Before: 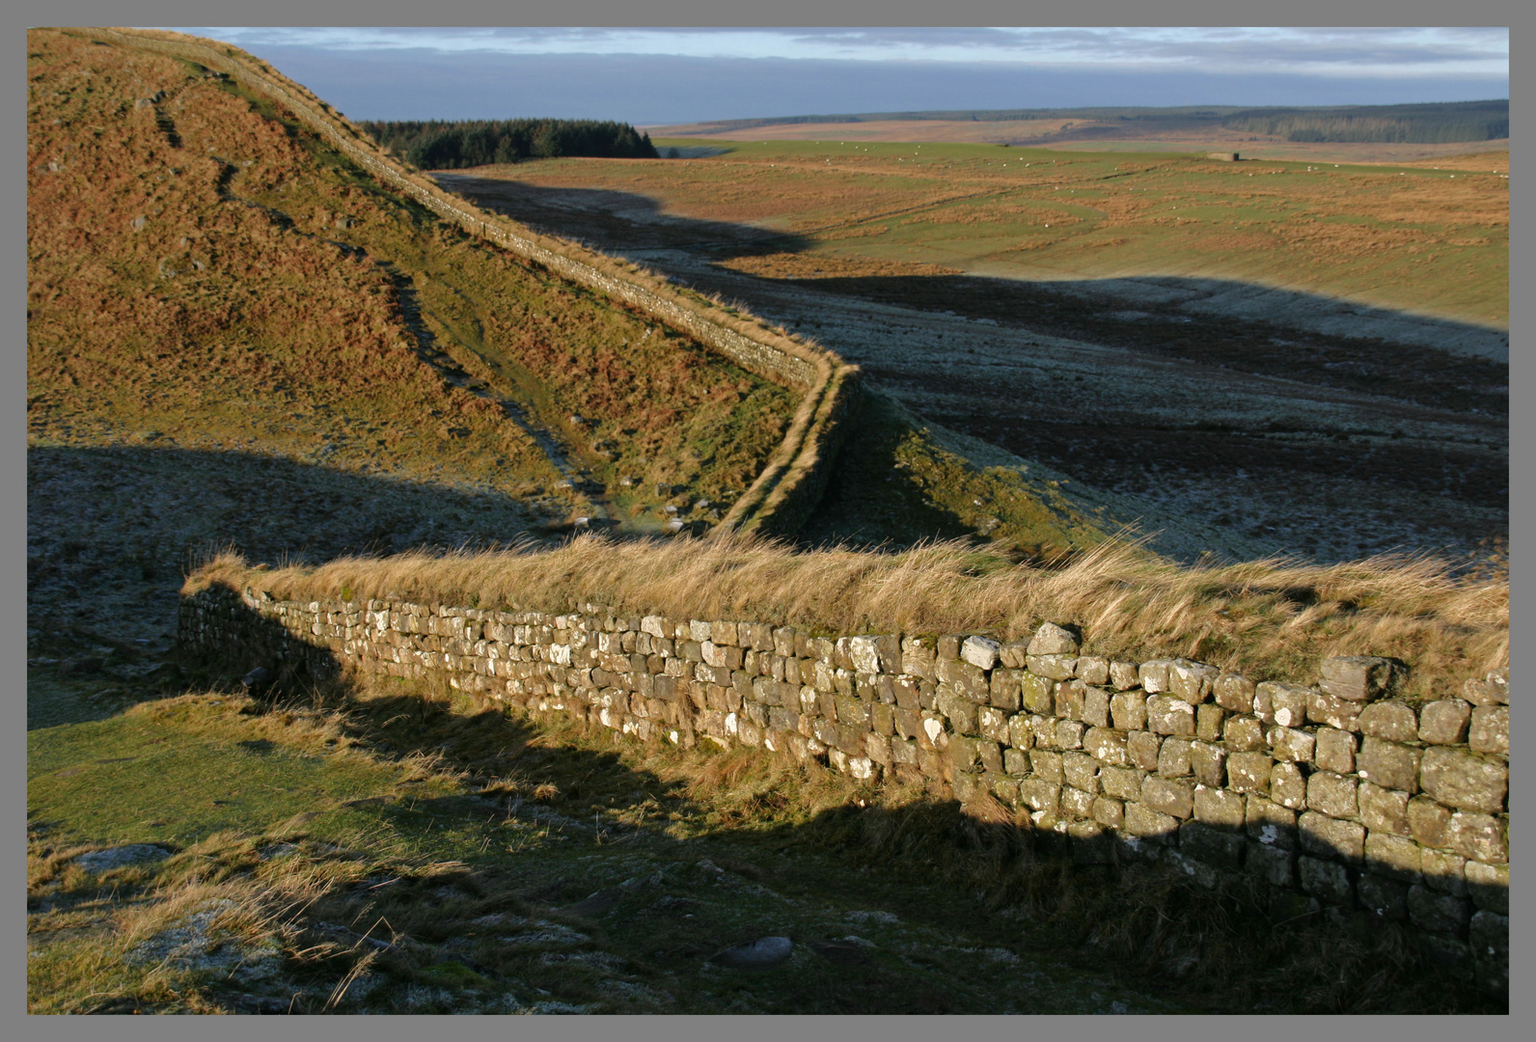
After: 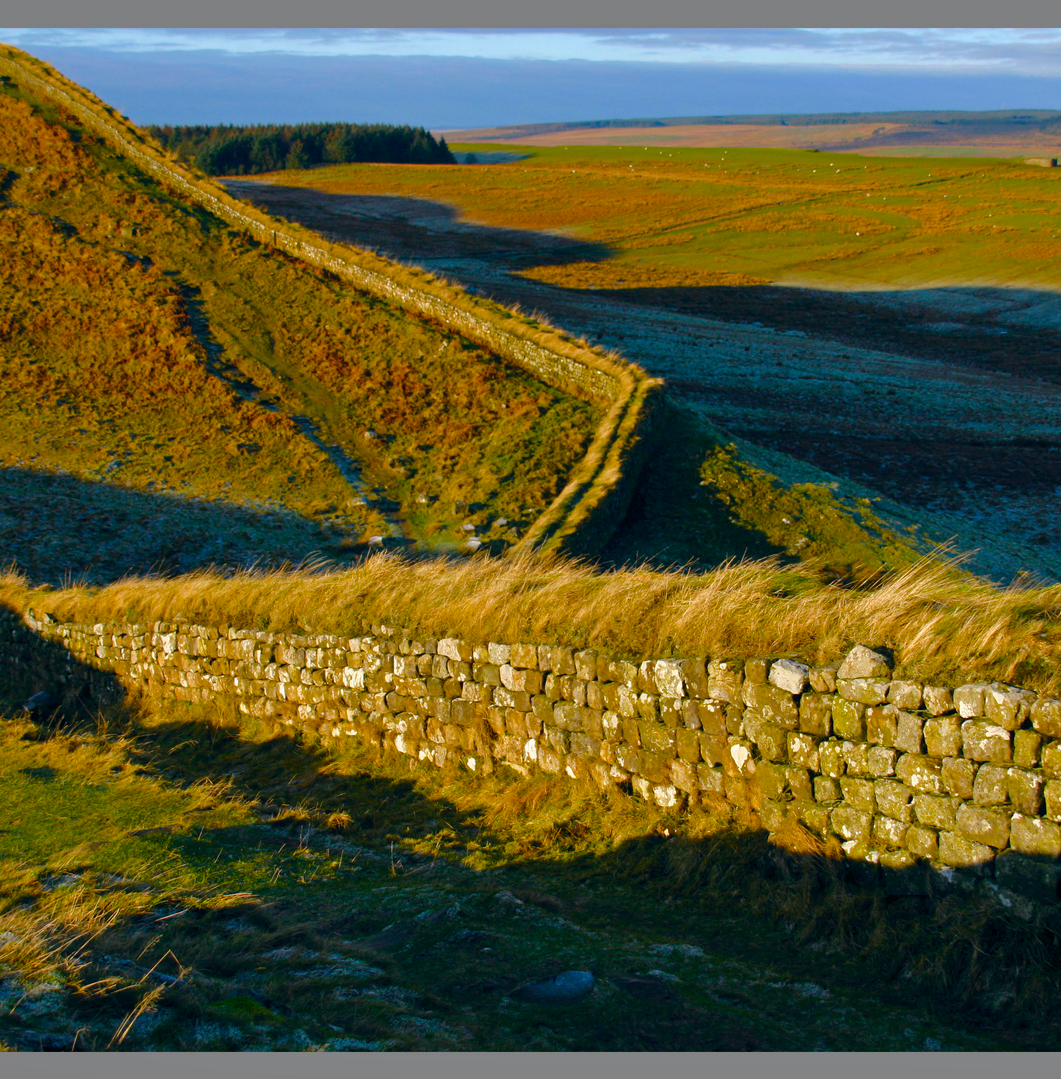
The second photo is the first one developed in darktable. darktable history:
crop and rotate: left 14.337%, right 18.995%
shadows and highlights: radius 125.1, shadows 30.41, highlights -31.15, low approximation 0.01, soften with gaussian
color balance rgb: global offset › chroma 0.061%, global offset › hue 253.03°, linear chroma grading › global chroma 41.871%, perceptual saturation grading › global saturation 20%, perceptual saturation grading › highlights -25.146%, perceptual saturation grading › shadows 49.425%, global vibrance 20%
